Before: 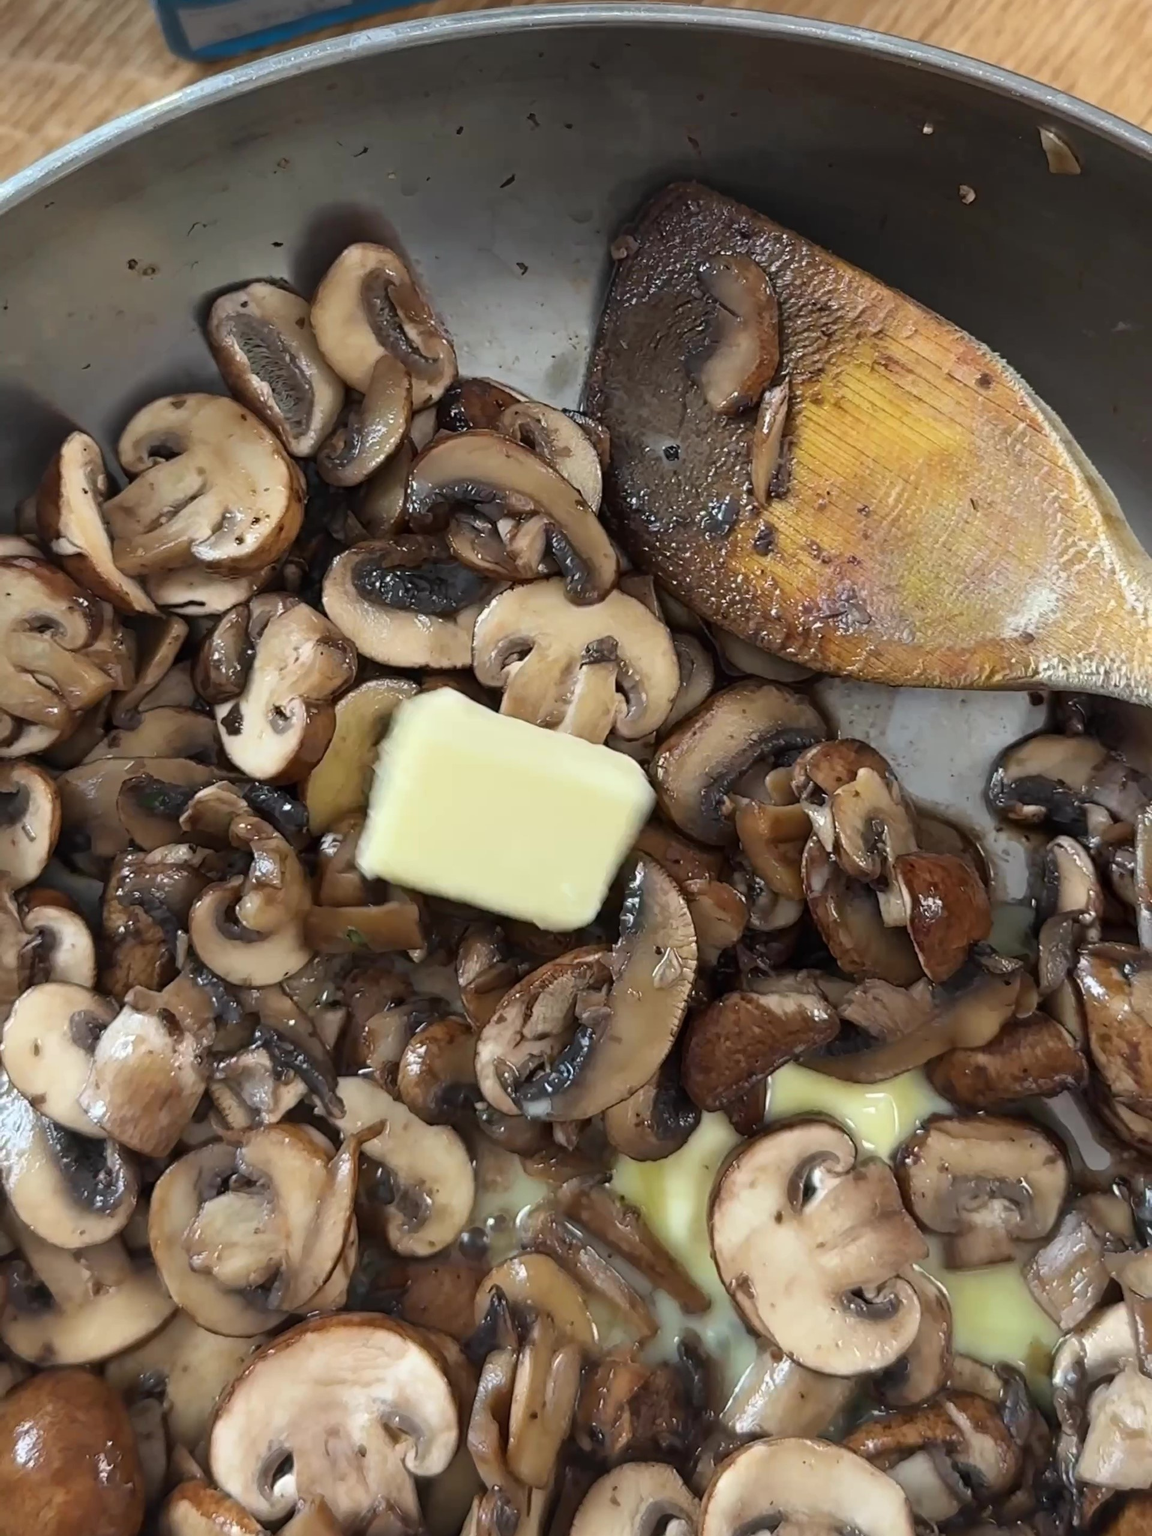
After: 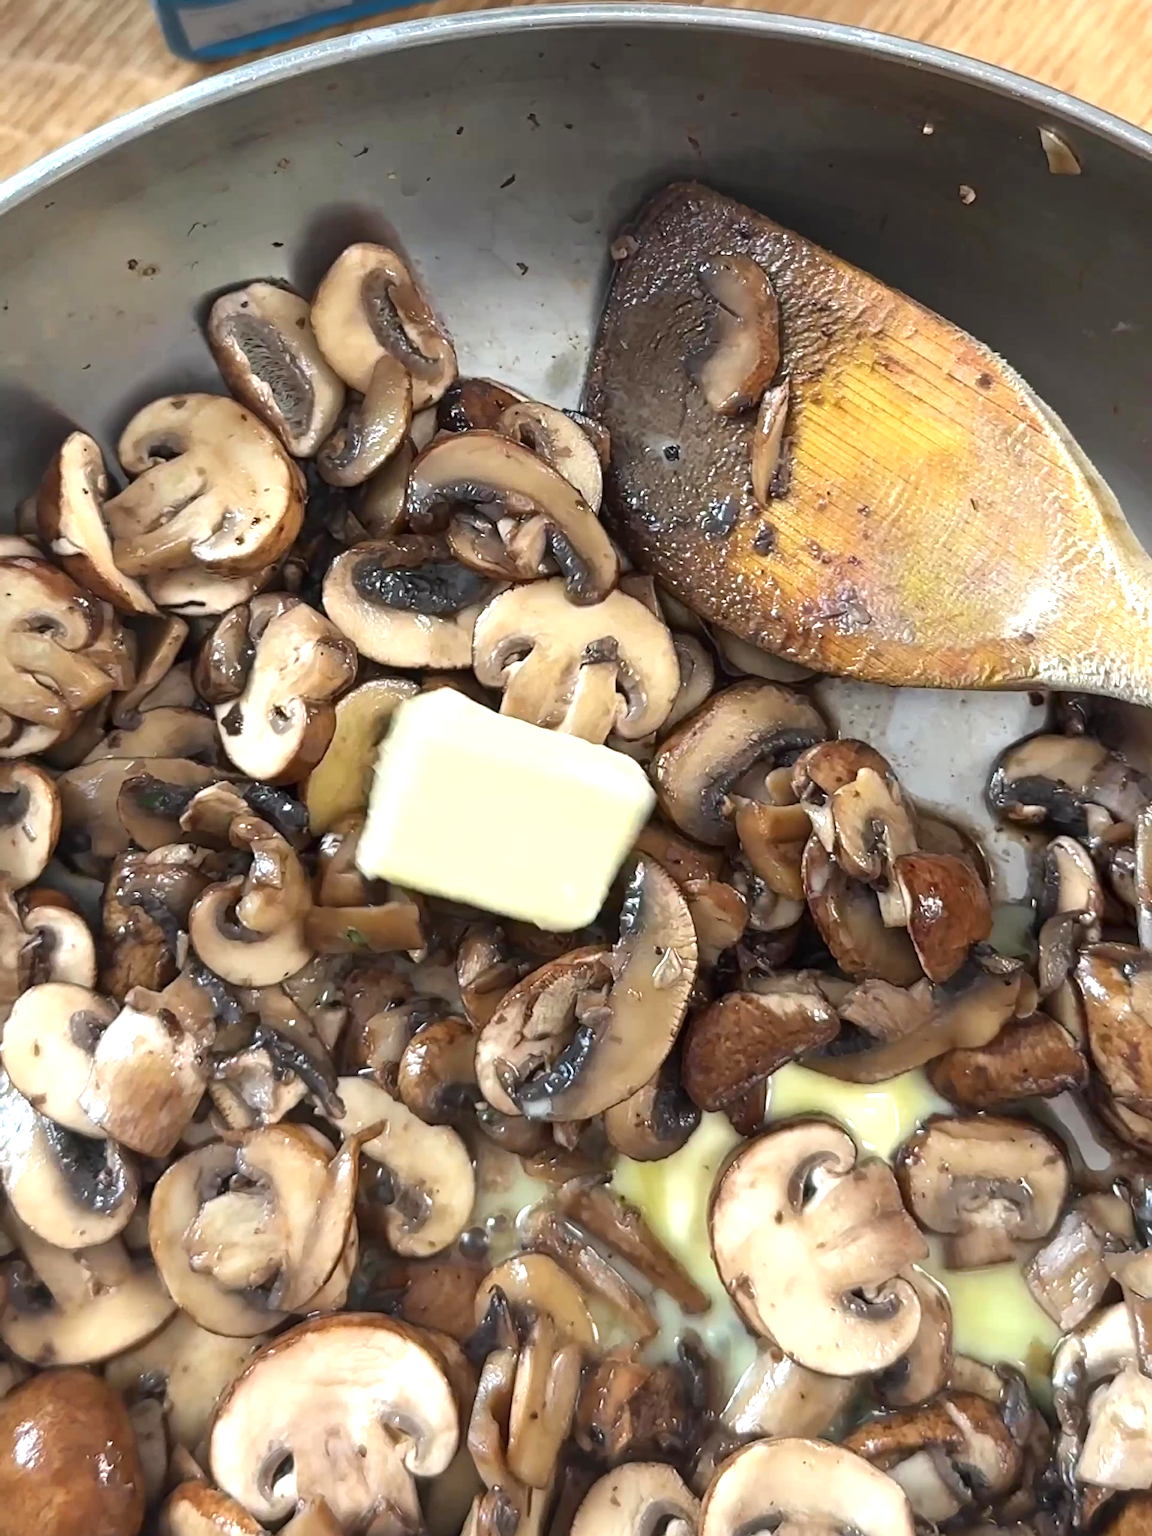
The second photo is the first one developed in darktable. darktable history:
exposure: exposure 0.779 EV, compensate highlight preservation false
